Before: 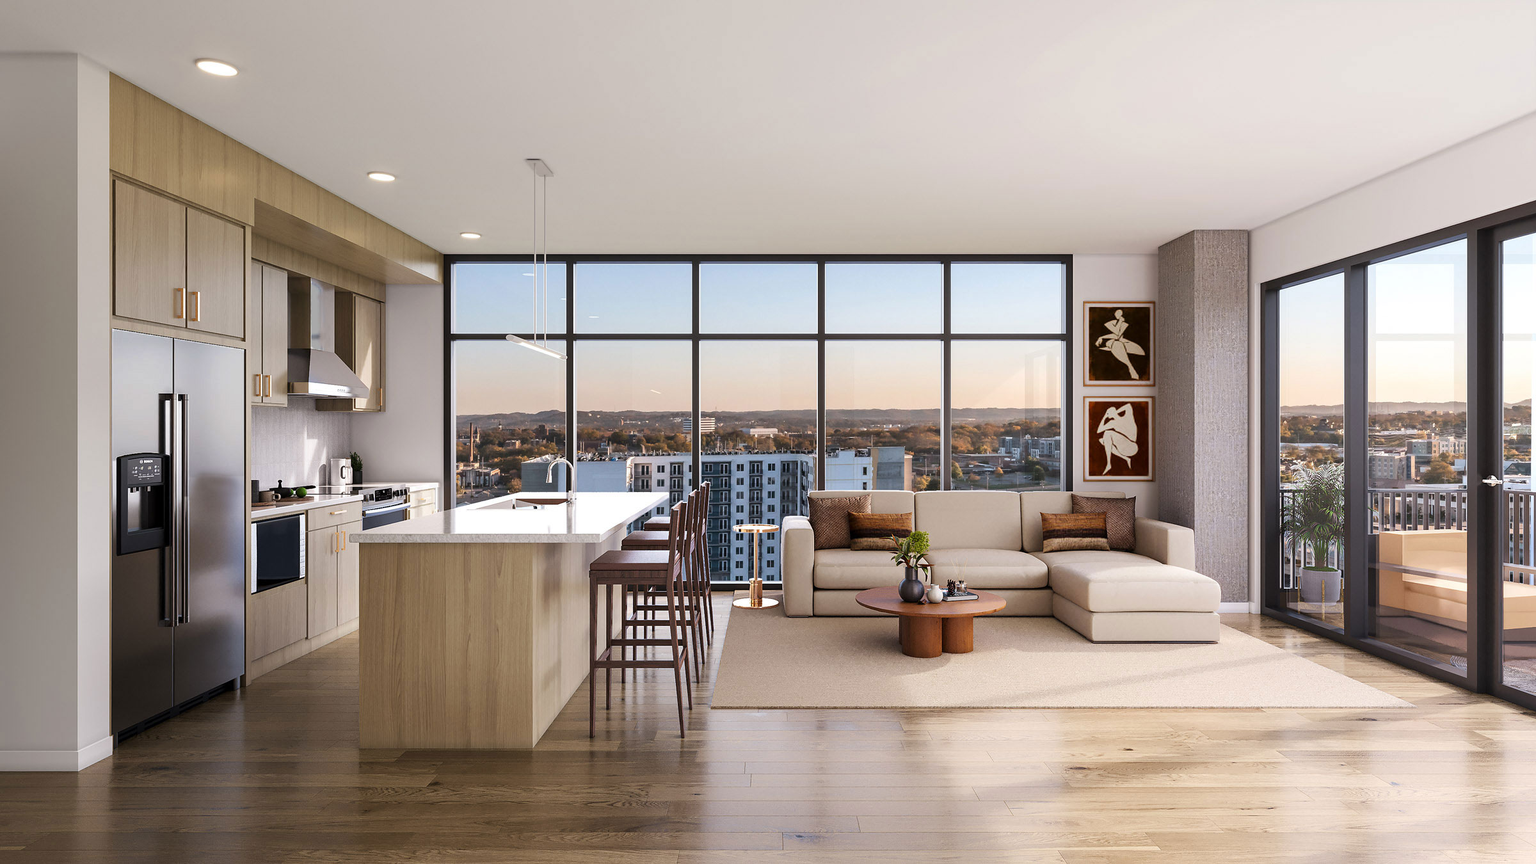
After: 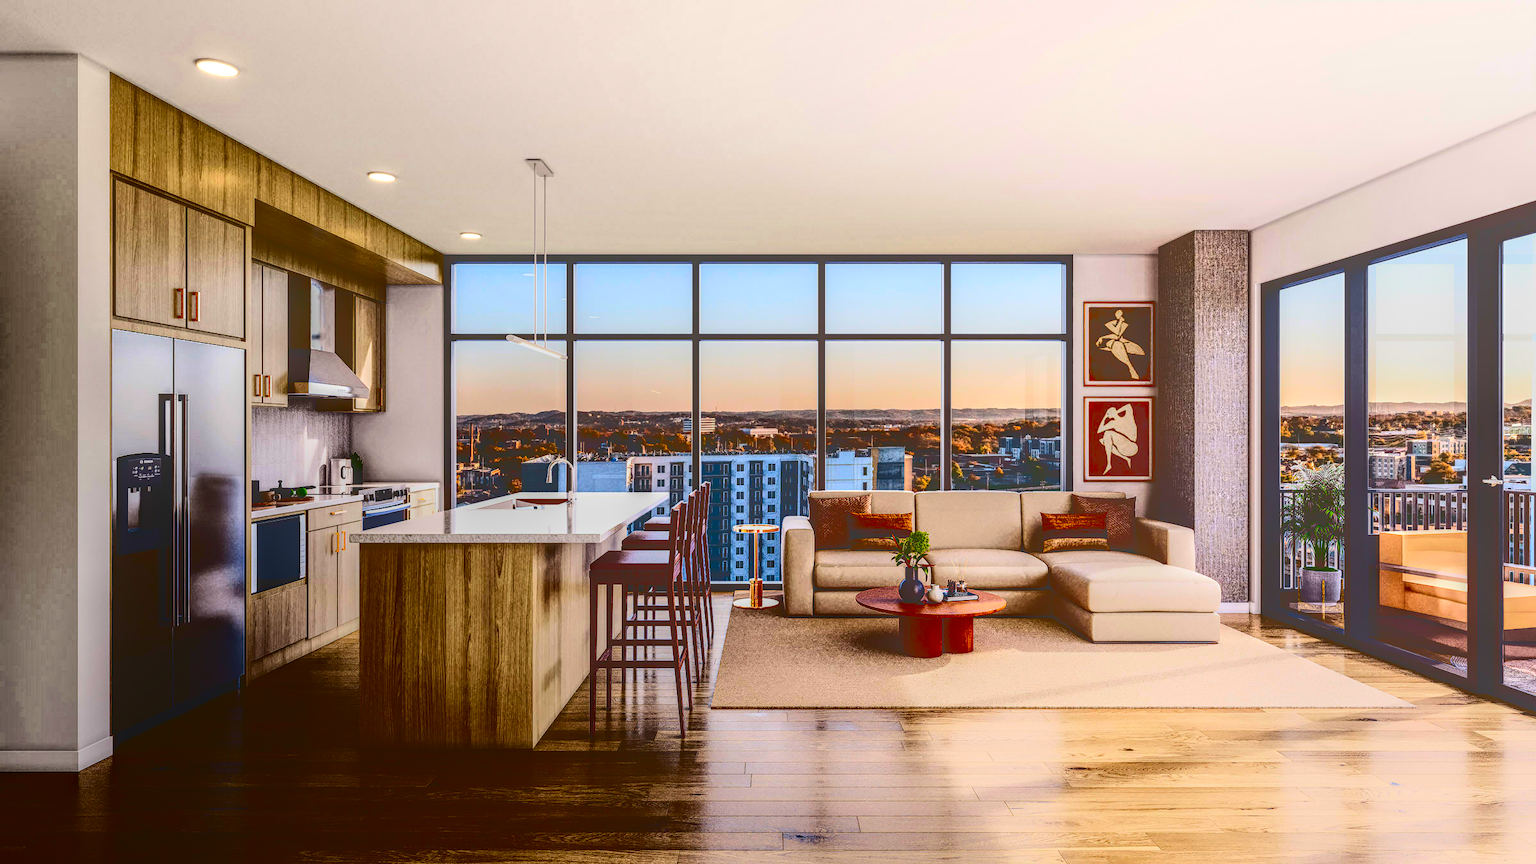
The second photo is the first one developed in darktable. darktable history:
contrast brightness saturation: contrast 0.77, brightness -1, saturation 1
exposure: exposure 0.217 EV, compensate highlight preservation false
local contrast: highlights 20%, shadows 30%, detail 200%, midtone range 0.2
